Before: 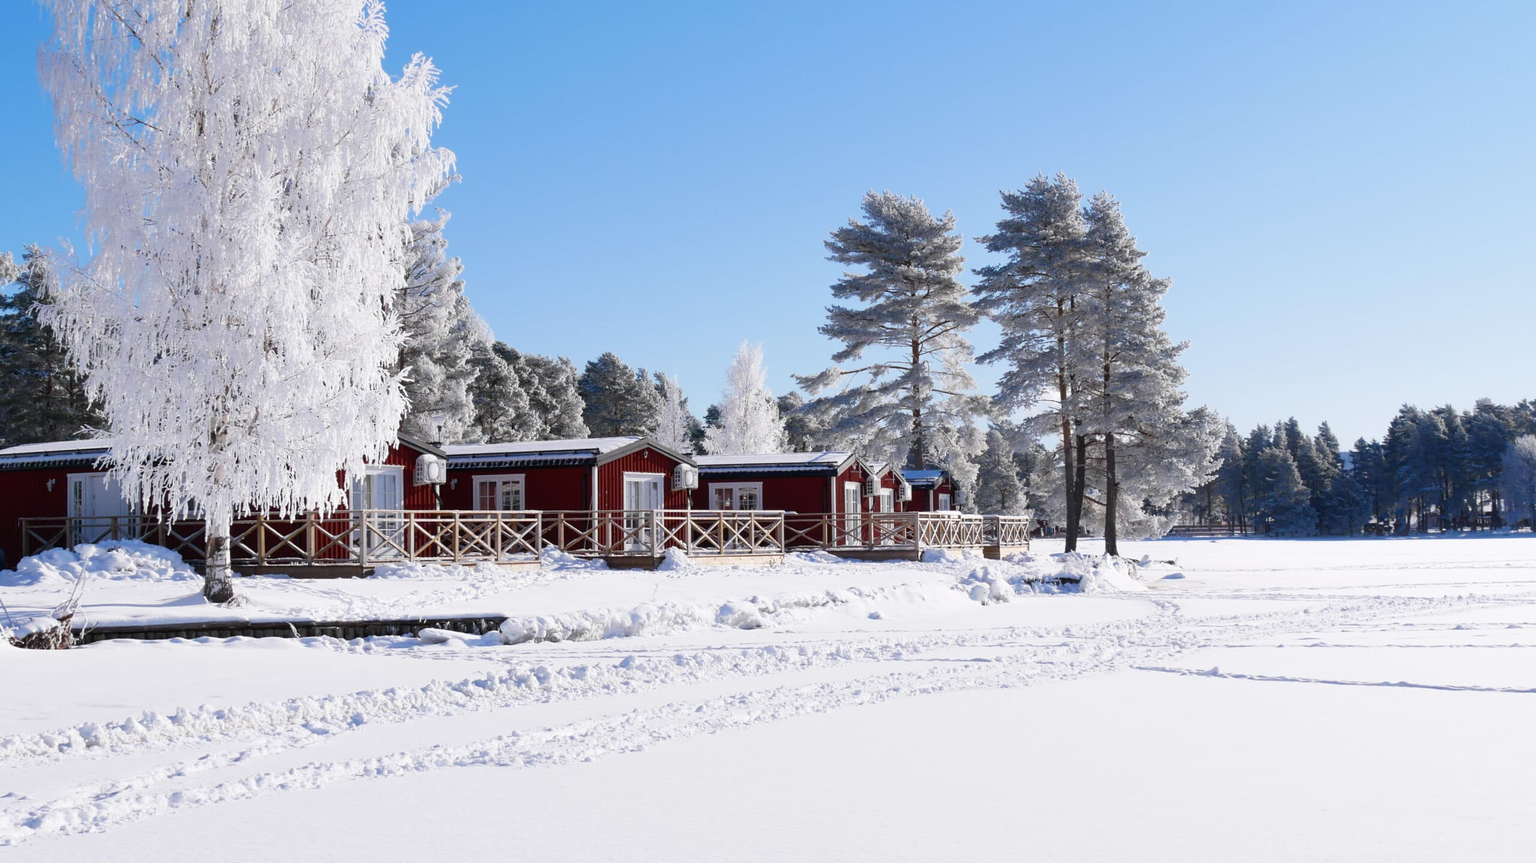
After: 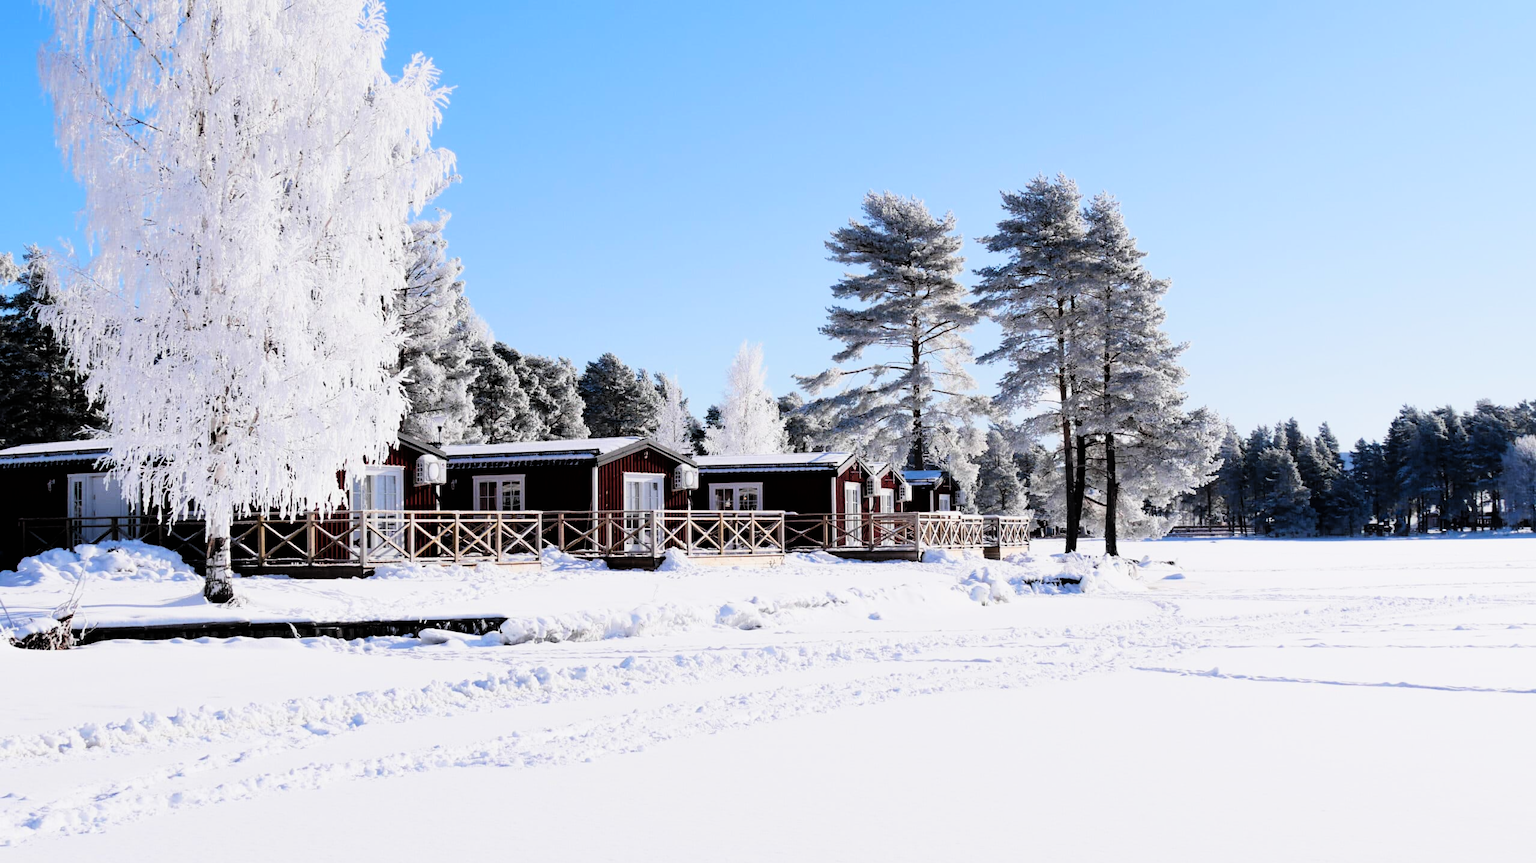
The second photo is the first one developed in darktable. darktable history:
filmic rgb: black relative exposure -4 EV, white relative exposure 3 EV, hardness 3.02, contrast 1.5
contrast brightness saturation: contrast 0.07, brightness 0.08, saturation 0.18
